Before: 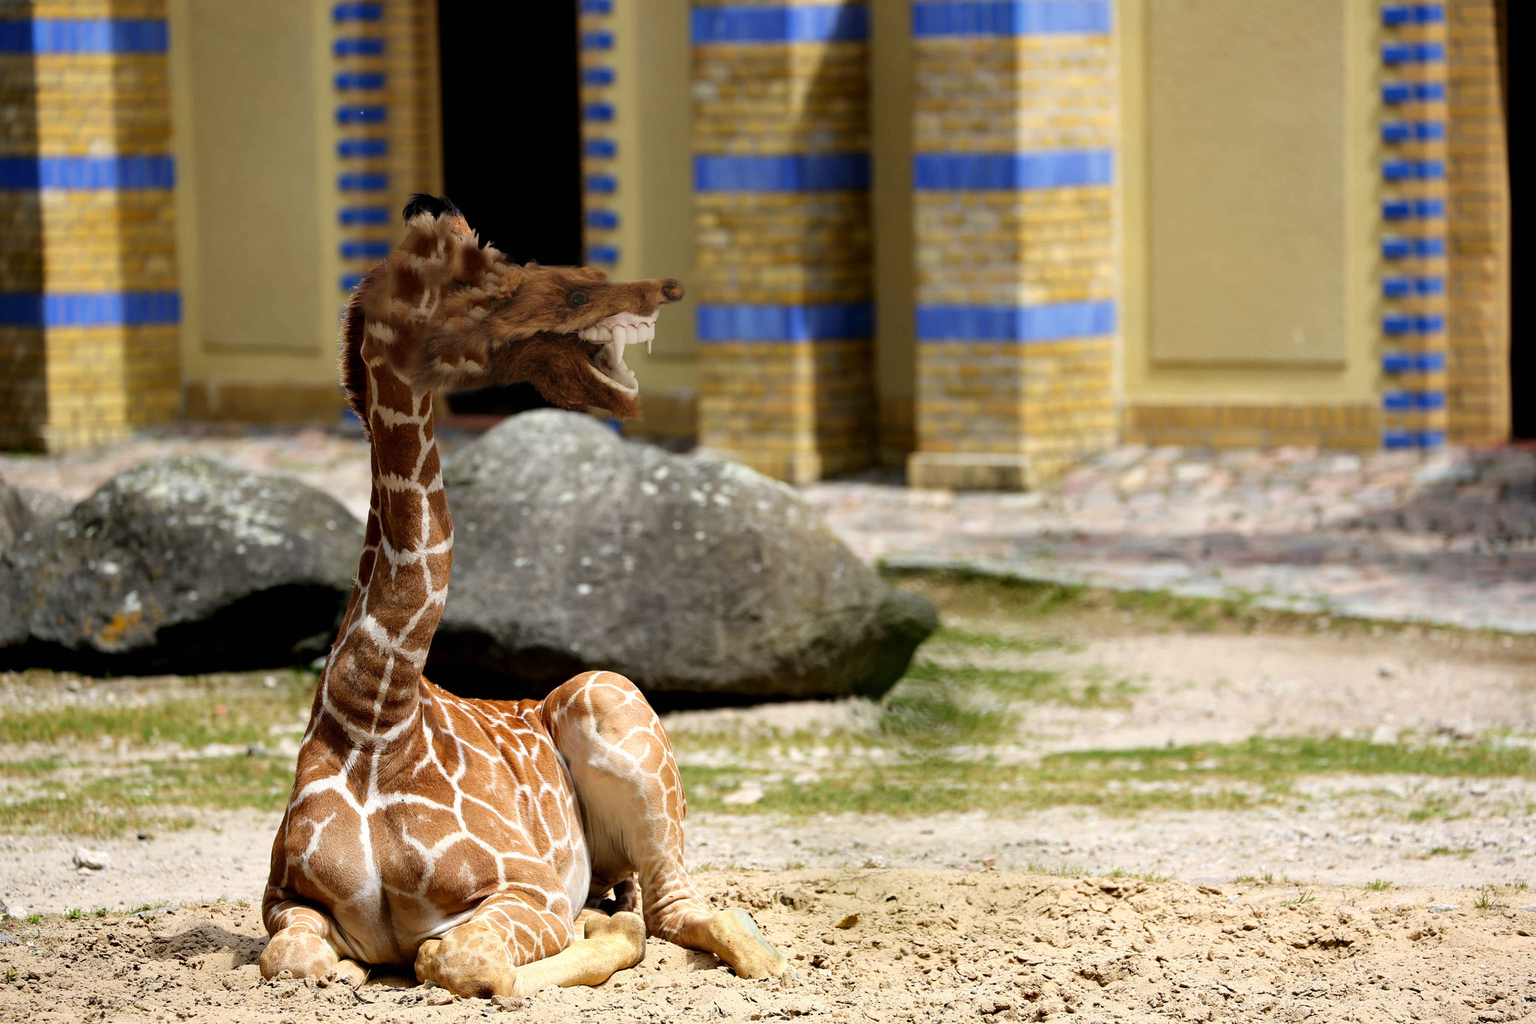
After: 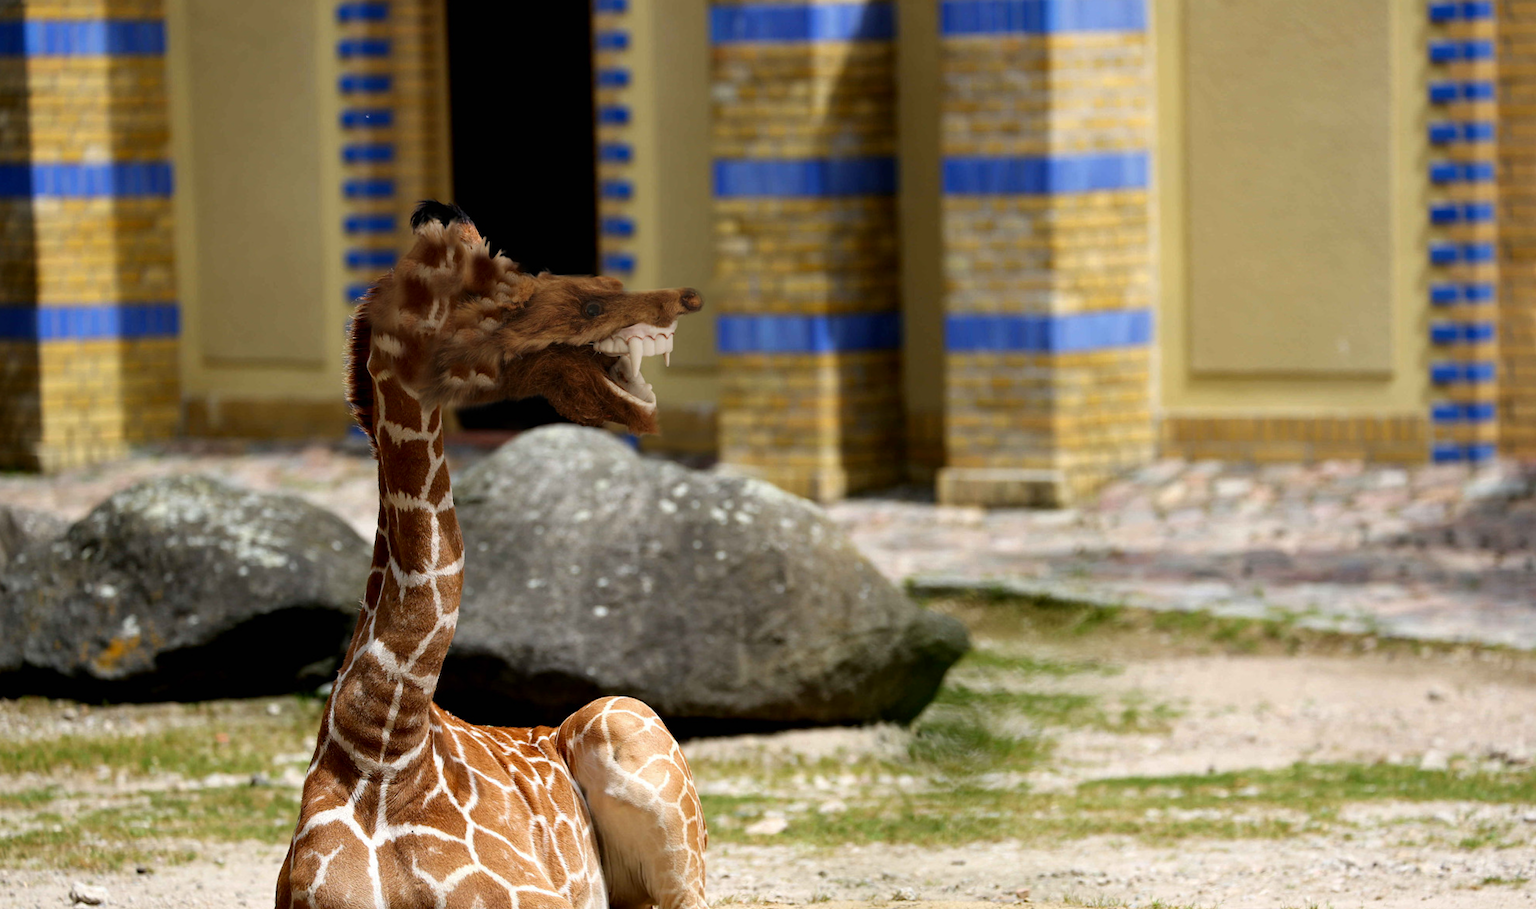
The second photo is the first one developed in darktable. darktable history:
crop and rotate: angle 0.2°, left 0.275%, right 3.127%, bottom 14.18%
contrast brightness saturation: contrast 0.03, brightness -0.04
